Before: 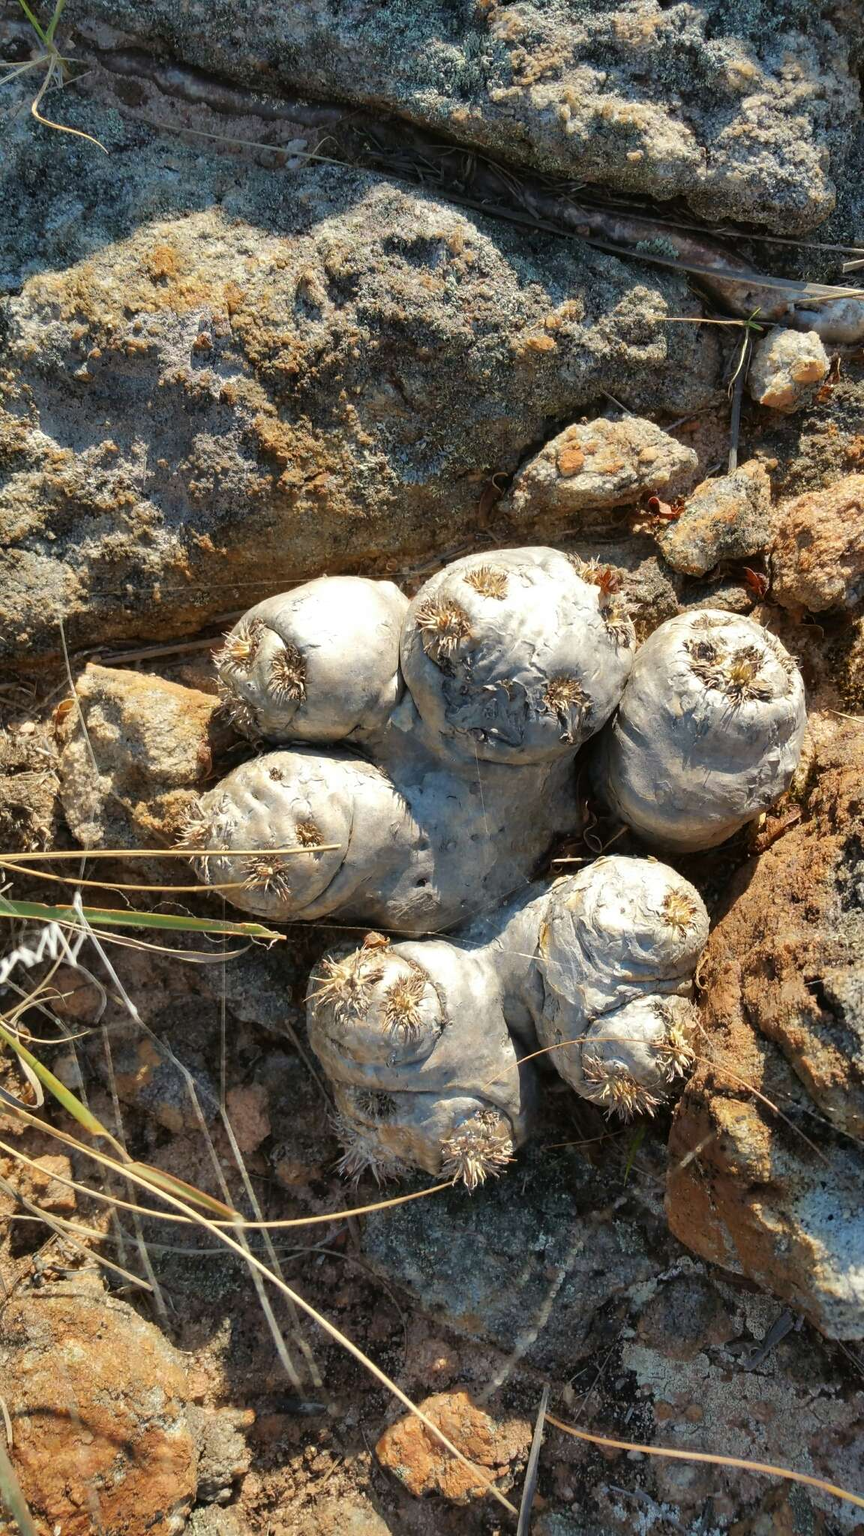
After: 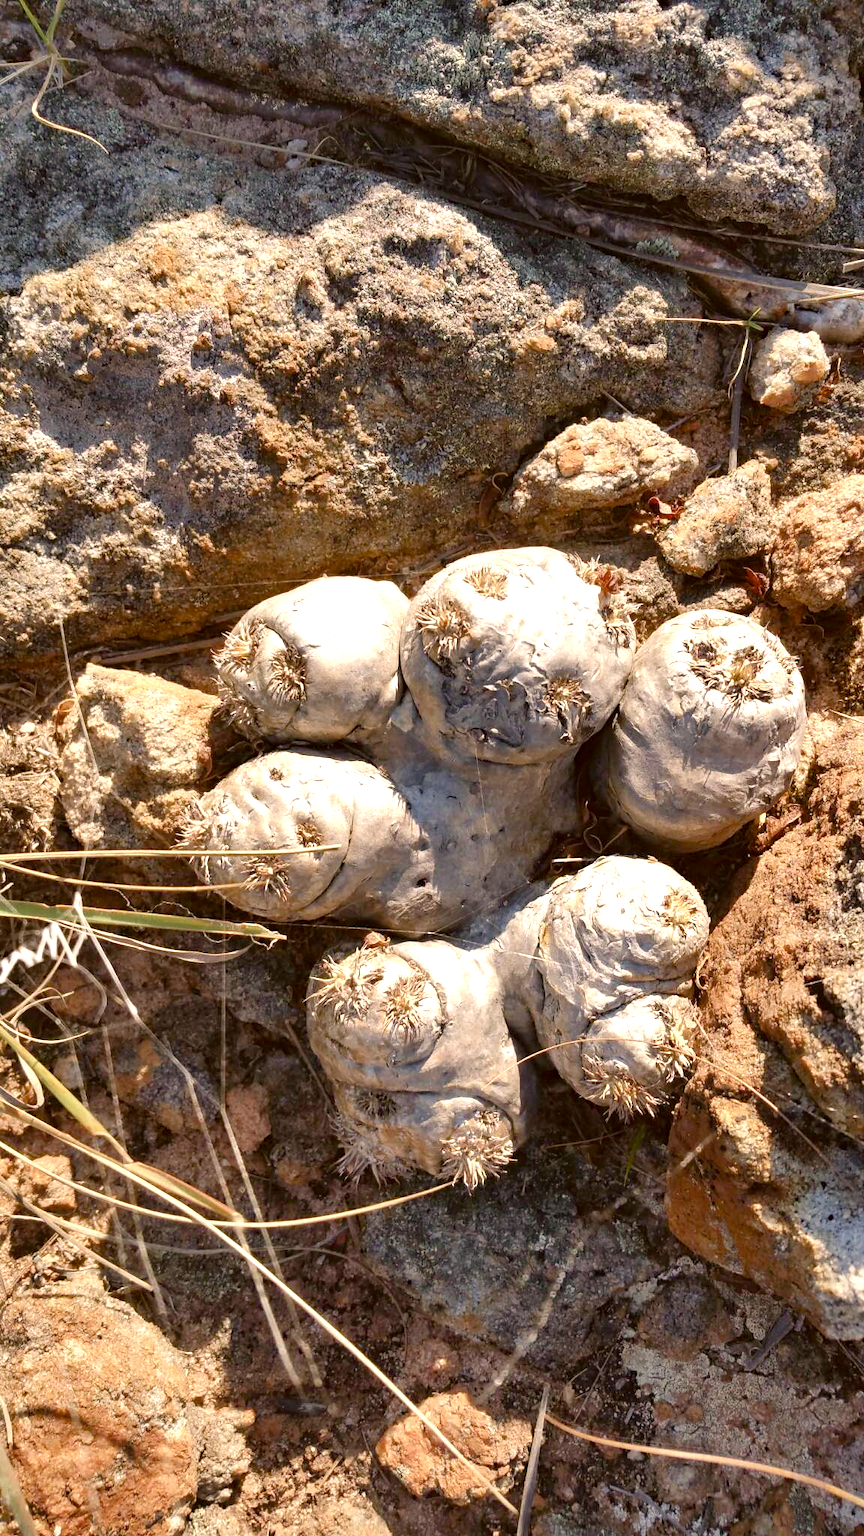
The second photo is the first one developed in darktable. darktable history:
color balance rgb: linear chroma grading › shadows -1.814%, linear chroma grading › highlights -14.964%, linear chroma grading › global chroma -9.748%, linear chroma grading › mid-tones -9.93%, perceptual saturation grading › global saturation 20%, perceptual saturation grading › highlights -25.087%, perceptual saturation grading › shadows 49.577%, global vibrance 20%
haze removal: adaptive false
color correction: highlights a* 10.22, highlights b* 9.74, shadows a* 9, shadows b* 7.73, saturation 0.803
exposure: black level correction 0, exposure 0.587 EV, compensate exposure bias true, compensate highlight preservation false
